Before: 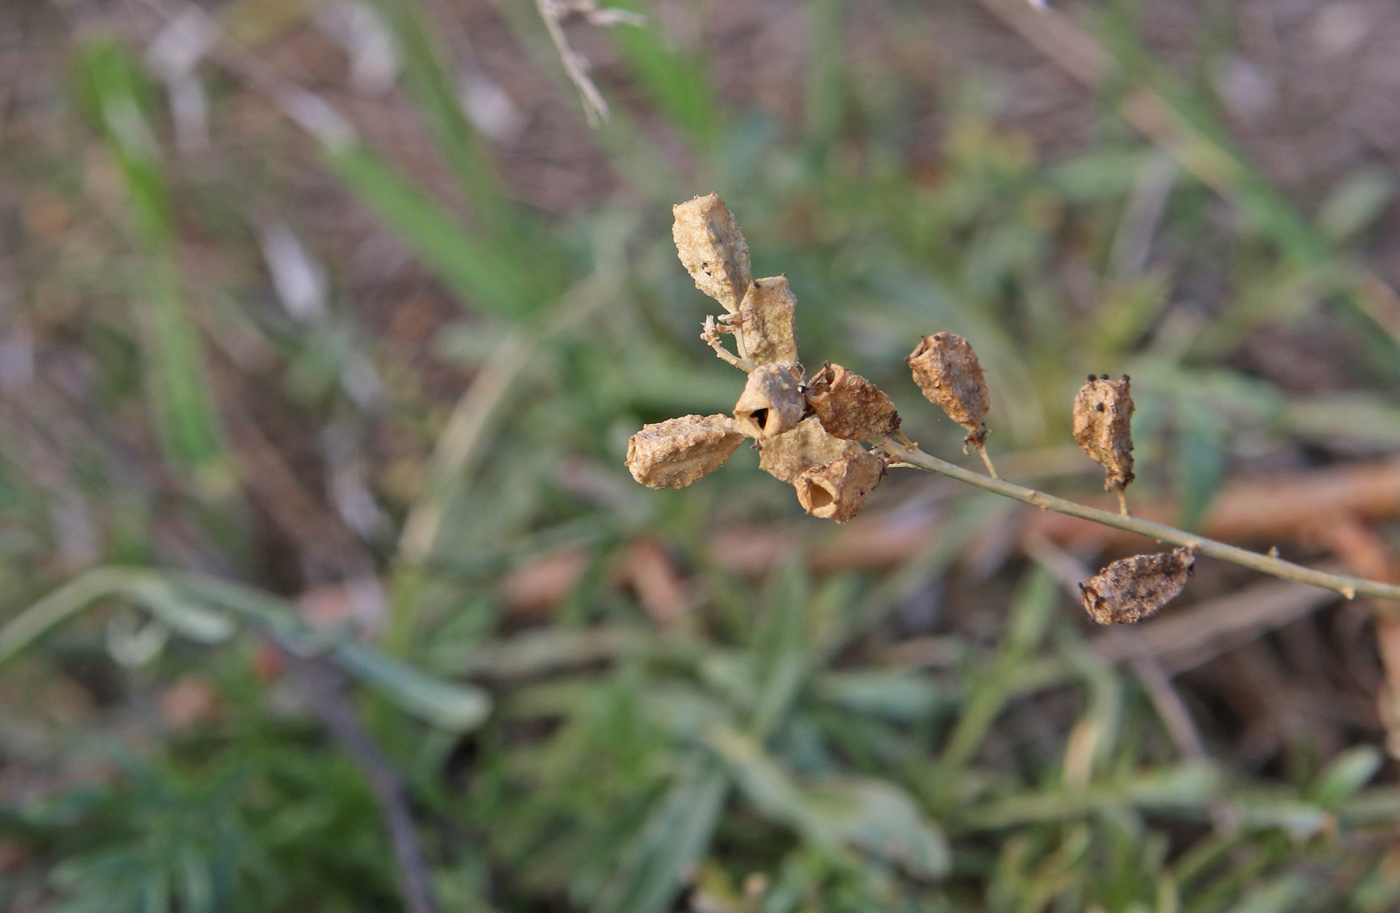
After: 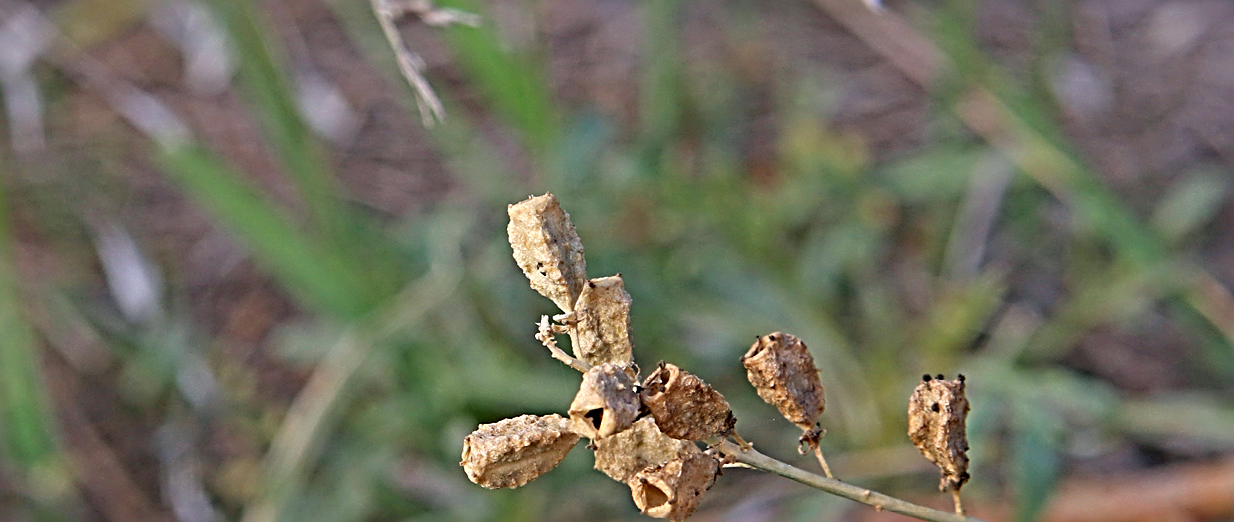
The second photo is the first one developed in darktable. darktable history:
sharpen: radius 3.69, amount 0.928
haze removal: adaptive false
crop and rotate: left 11.812%, bottom 42.776%
